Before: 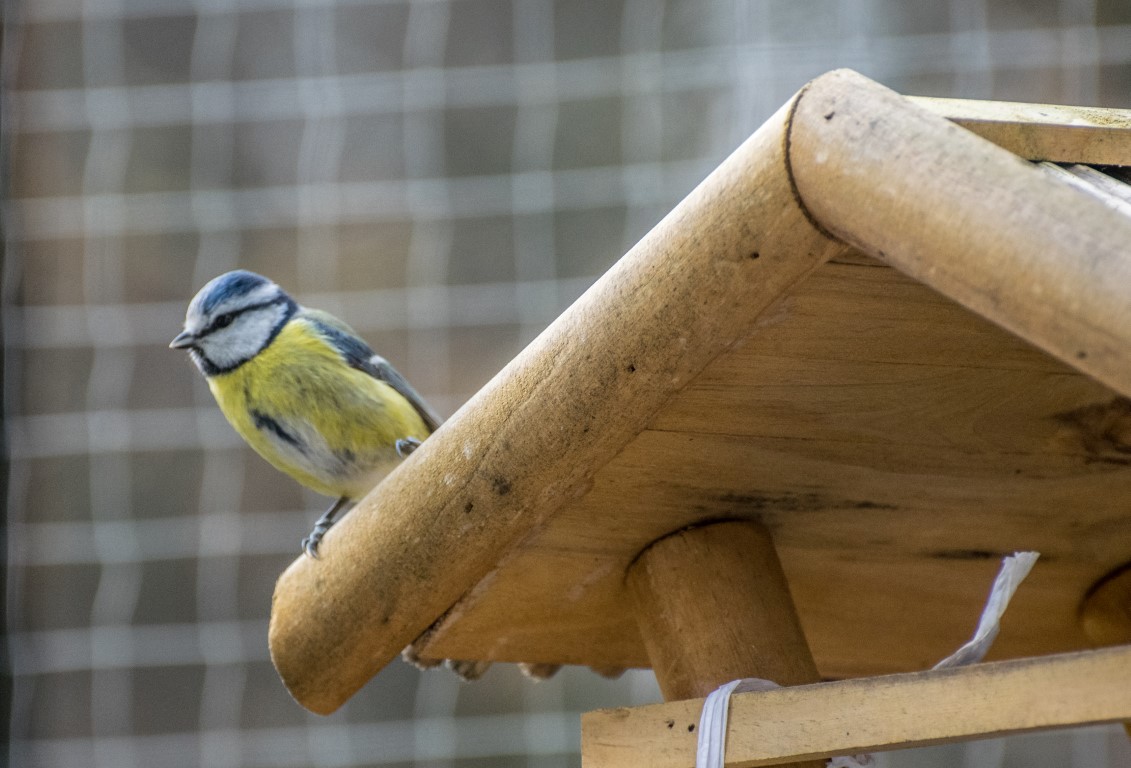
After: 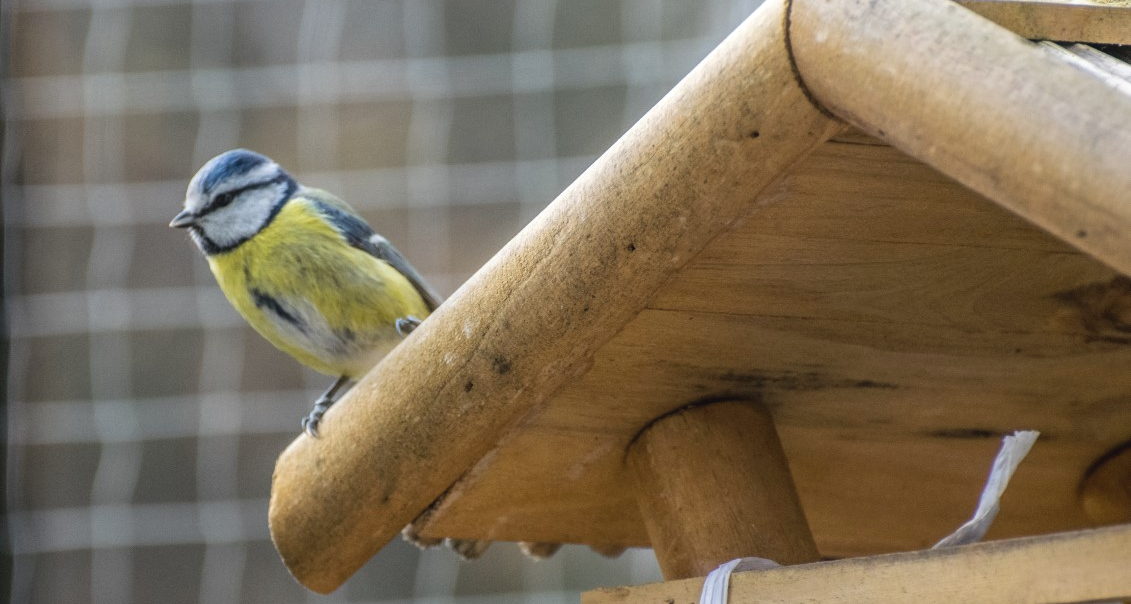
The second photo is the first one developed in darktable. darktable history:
crop and rotate: top 15.804%, bottom 5.473%
exposure: black level correction -0.004, exposure 0.048 EV, compensate exposure bias true, compensate highlight preservation false
